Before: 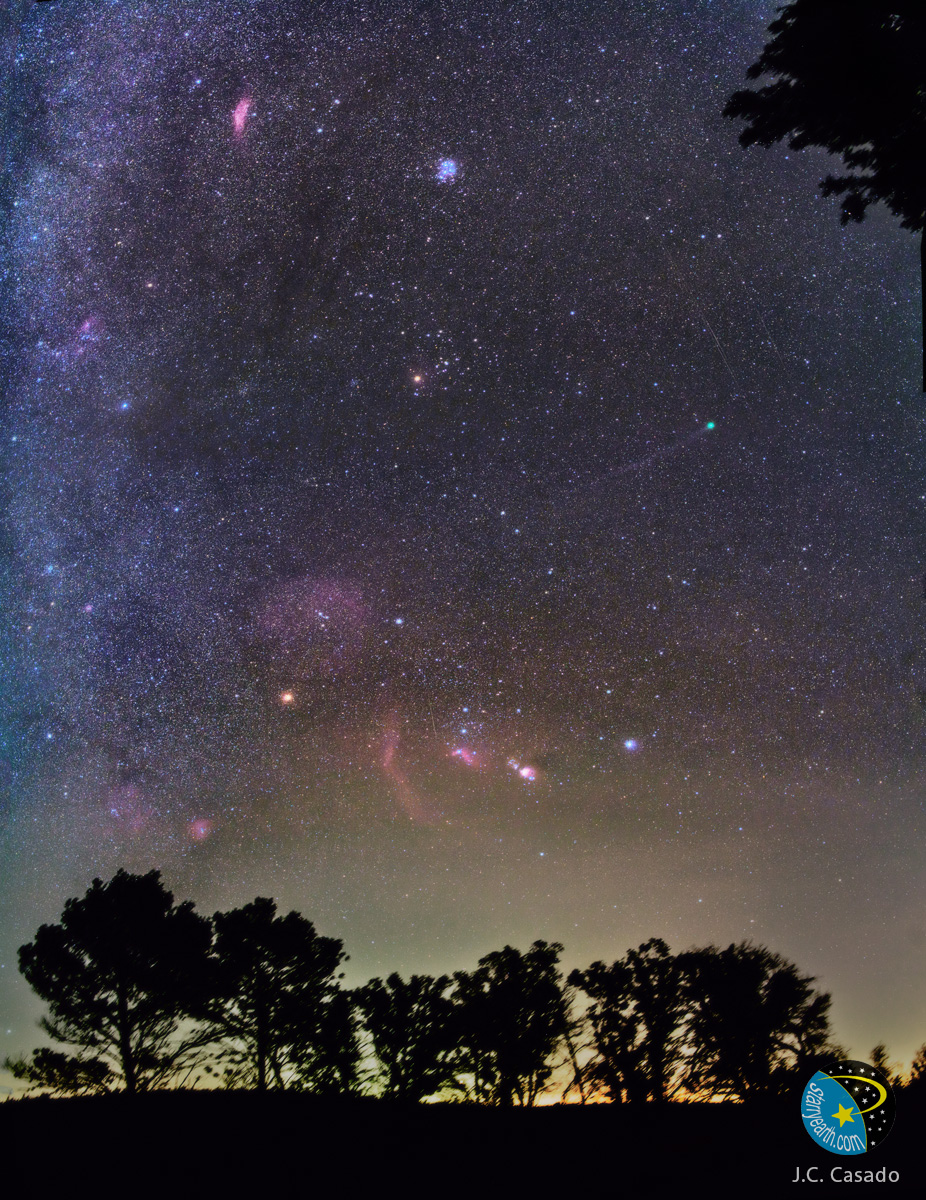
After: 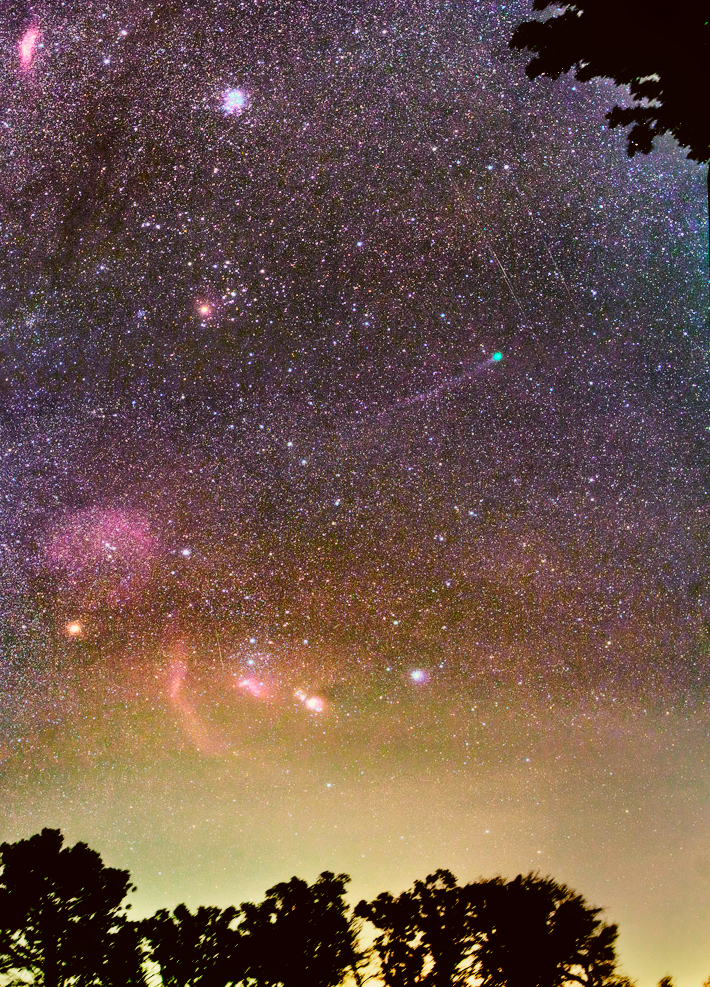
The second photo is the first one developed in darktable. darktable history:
contrast equalizer: y [[0.5, 0.488, 0.462, 0.461, 0.491, 0.5], [0.5 ×6], [0.5 ×6], [0 ×6], [0 ×6]]
crop: left 23.095%, top 5.827%, bottom 11.854%
base curve: curves: ch0 [(0, 0) (0, 0.001) (0.001, 0.001) (0.004, 0.002) (0.007, 0.004) (0.015, 0.013) (0.033, 0.045) (0.052, 0.096) (0.075, 0.17) (0.099, 0.241) (0.163, 0.42) (0.219, 0.55) (0.259, 0.616) (0.327, 0.722) (0.365, 0.765) (0.522, 0.873) (0.547, 0.881) (0.689, 0.919) (0.826, 0.952) (1, 1)], preserve colors none
shadows and highlights: soften with gaussian
color correction: highlights a* -1.43, highlights b* 10.12, shadows a* 0.395, shadows b* 19.35
